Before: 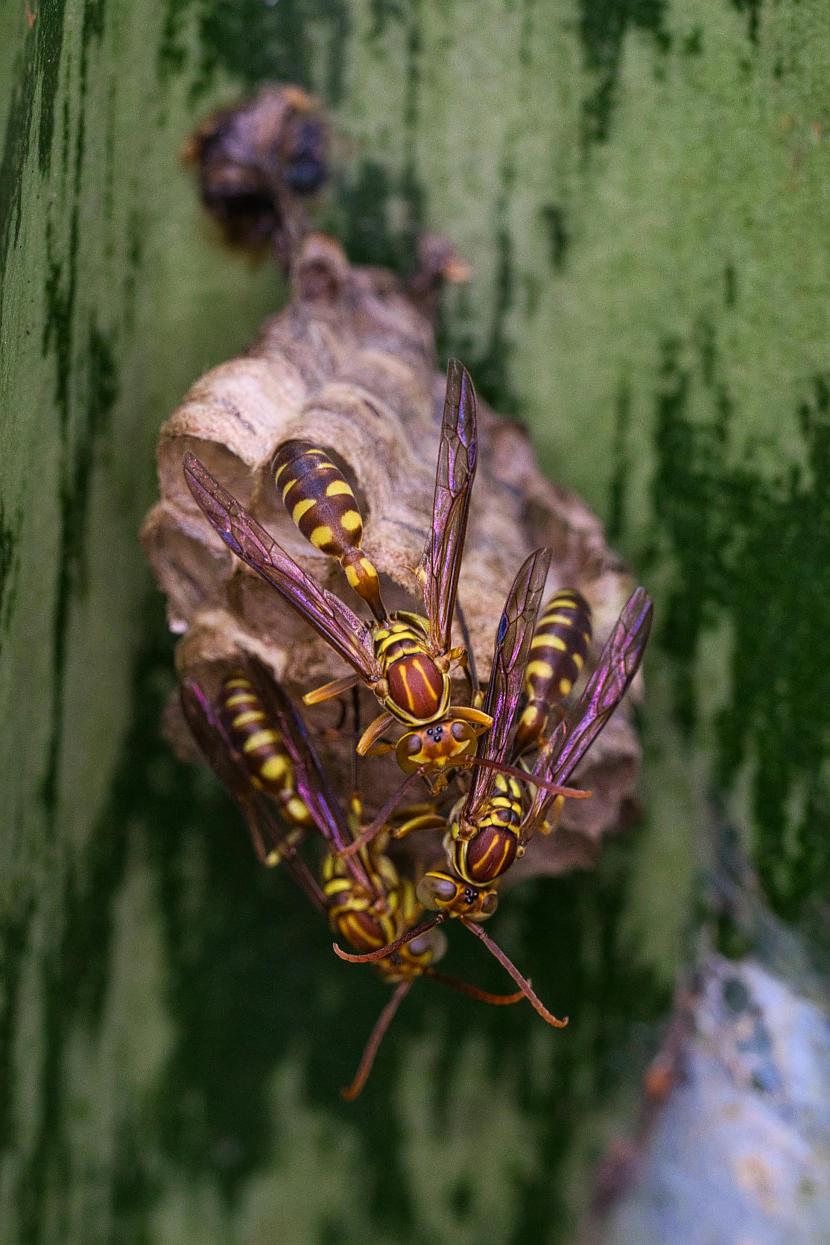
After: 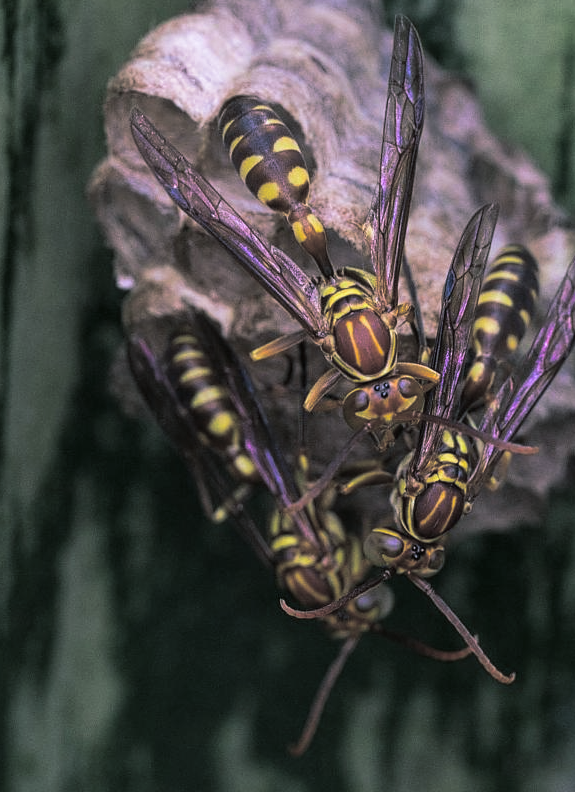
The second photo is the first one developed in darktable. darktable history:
crop: left 6.488%, top 27.668%, right 24.183%, bottom 8.656%
split-toning: shadows › hue 201.6°, shadows › saturation 0.16, highlights › hue 50.4°, highlights › saturation 0.2, balance -49.9
white balance: red 0.967, blue 1.119, emerald 0.756
